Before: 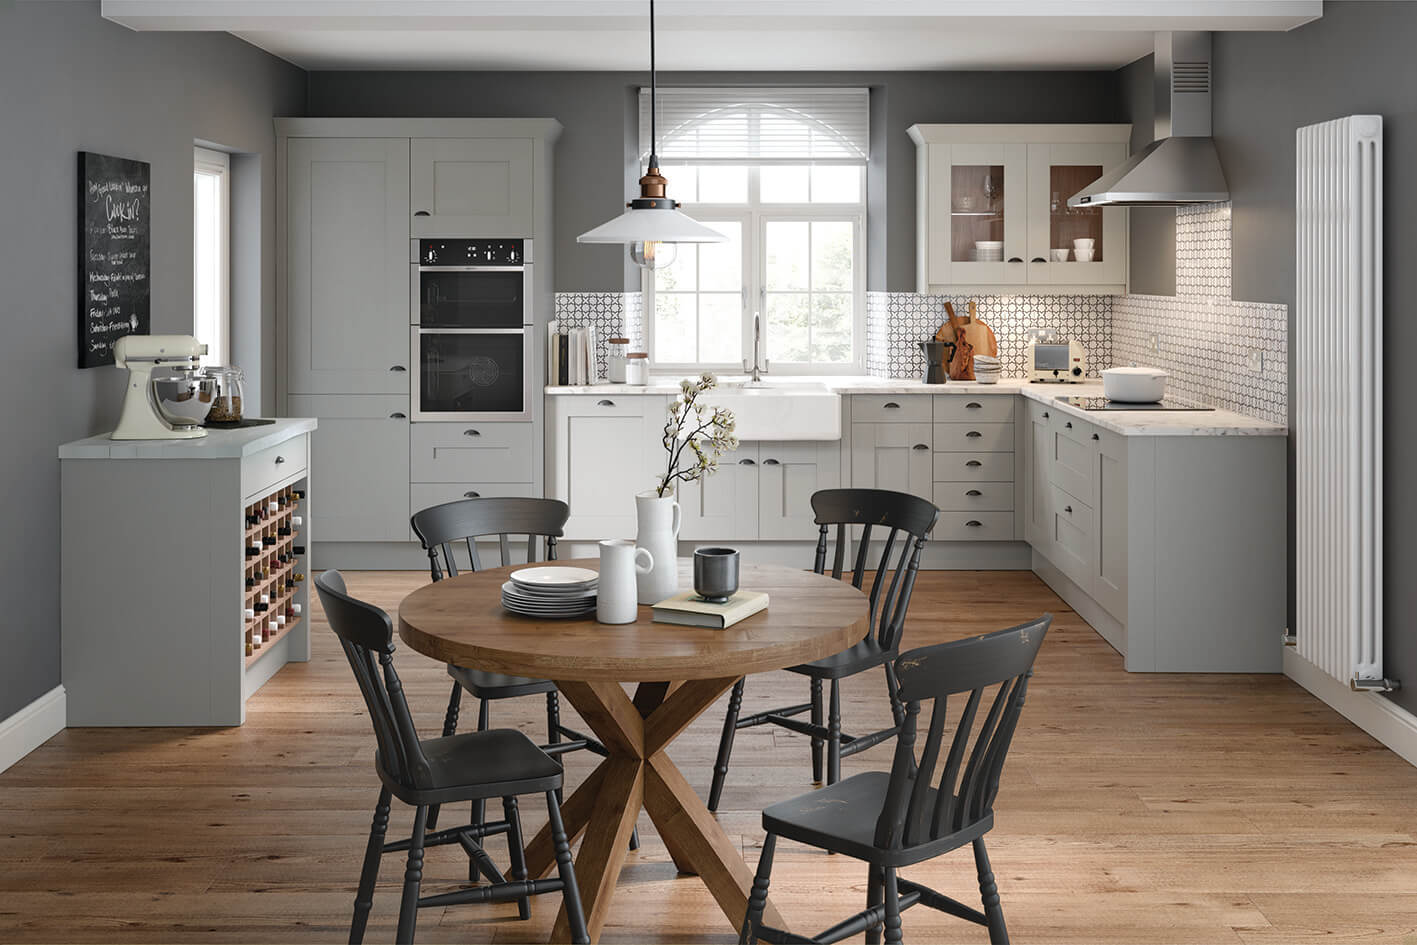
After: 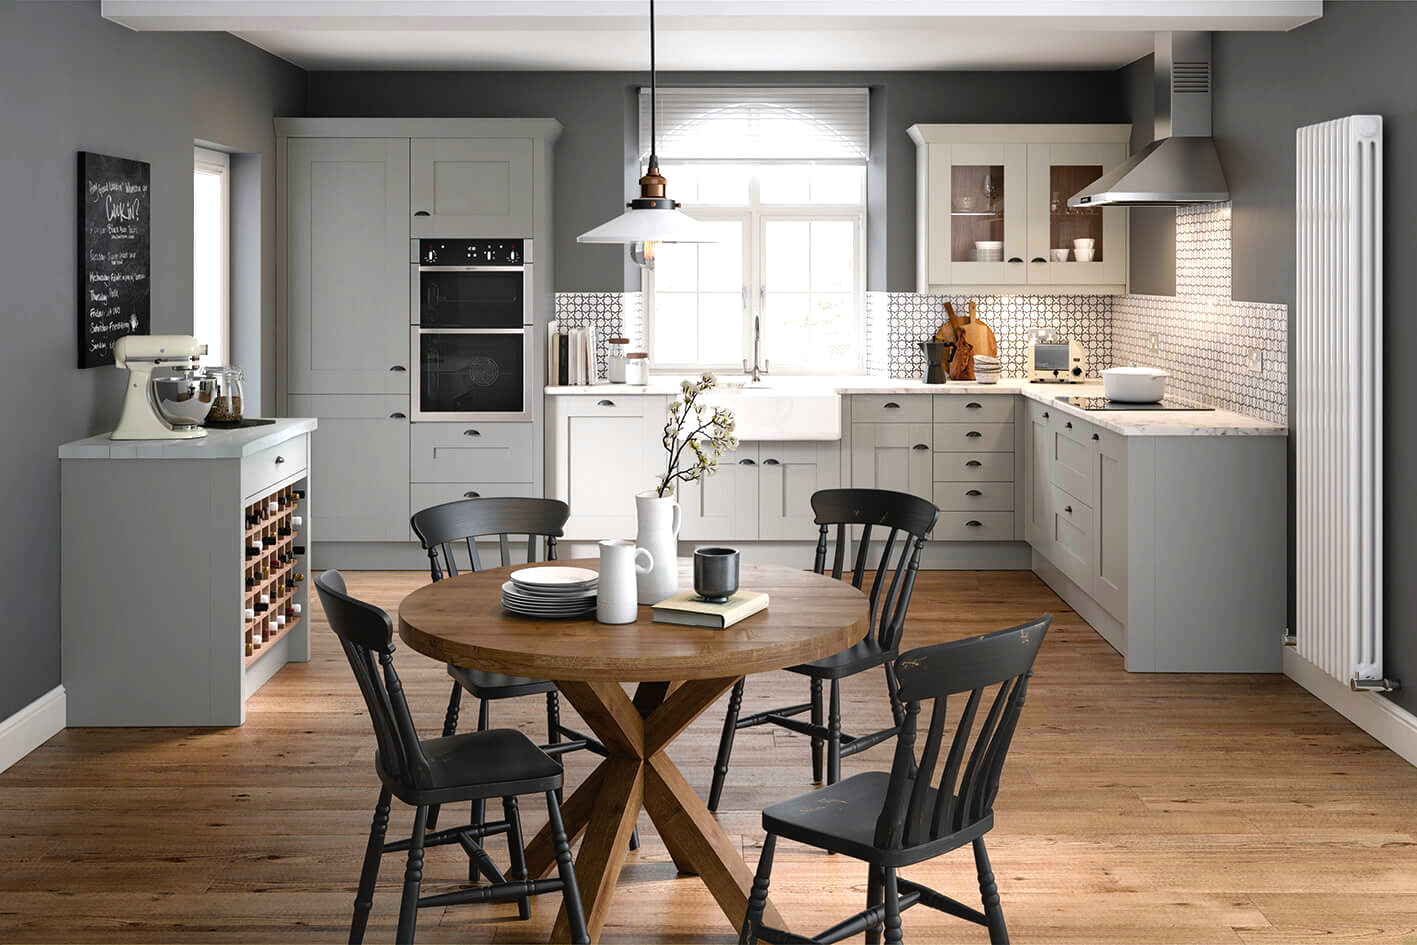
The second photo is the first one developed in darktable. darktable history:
color balance rgb: highlights gain › chroma 0.224%, highlights gain › hue 332.55°, perceptual saturation grading › global saturation 10.386%, global vibrance 25.051%, contrast 20.405%
